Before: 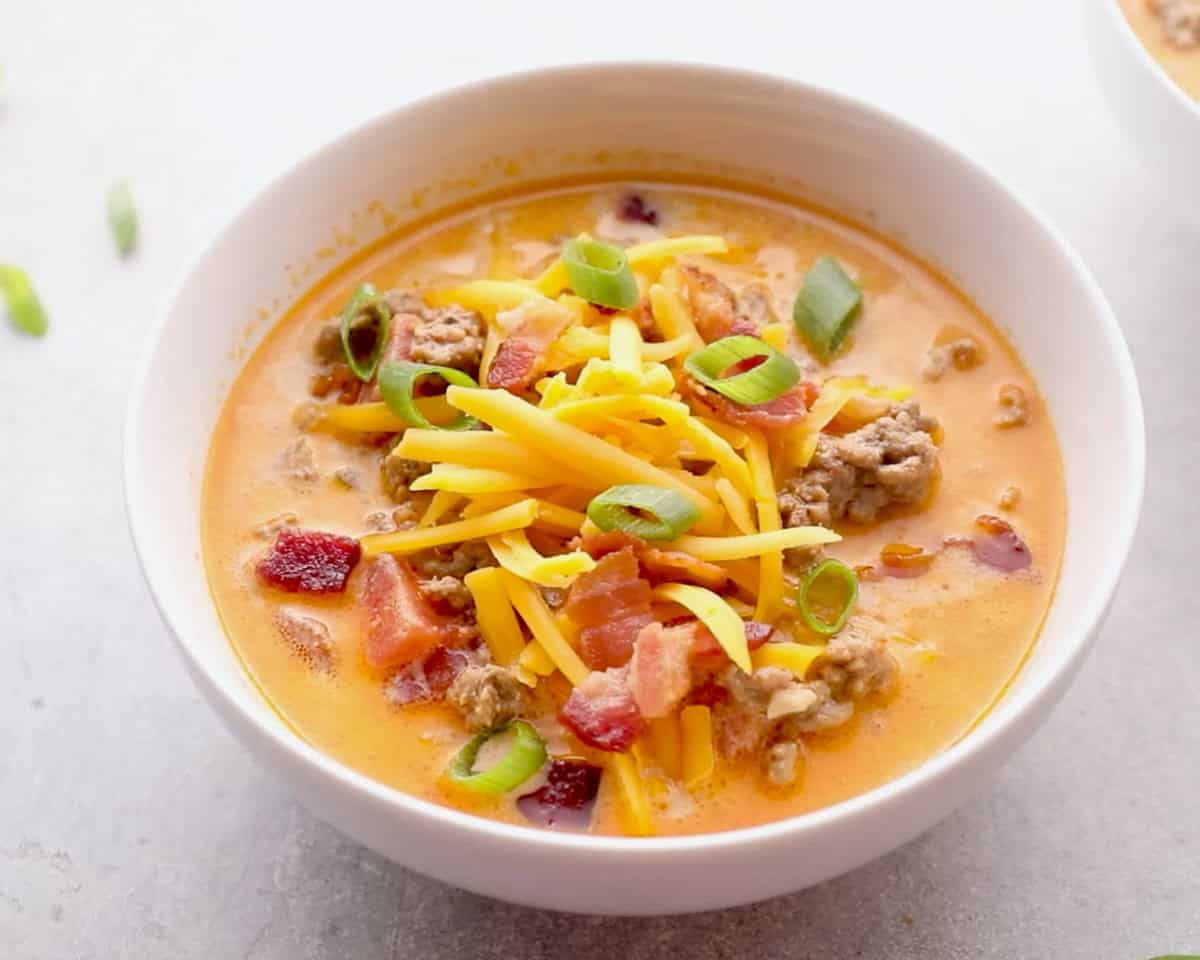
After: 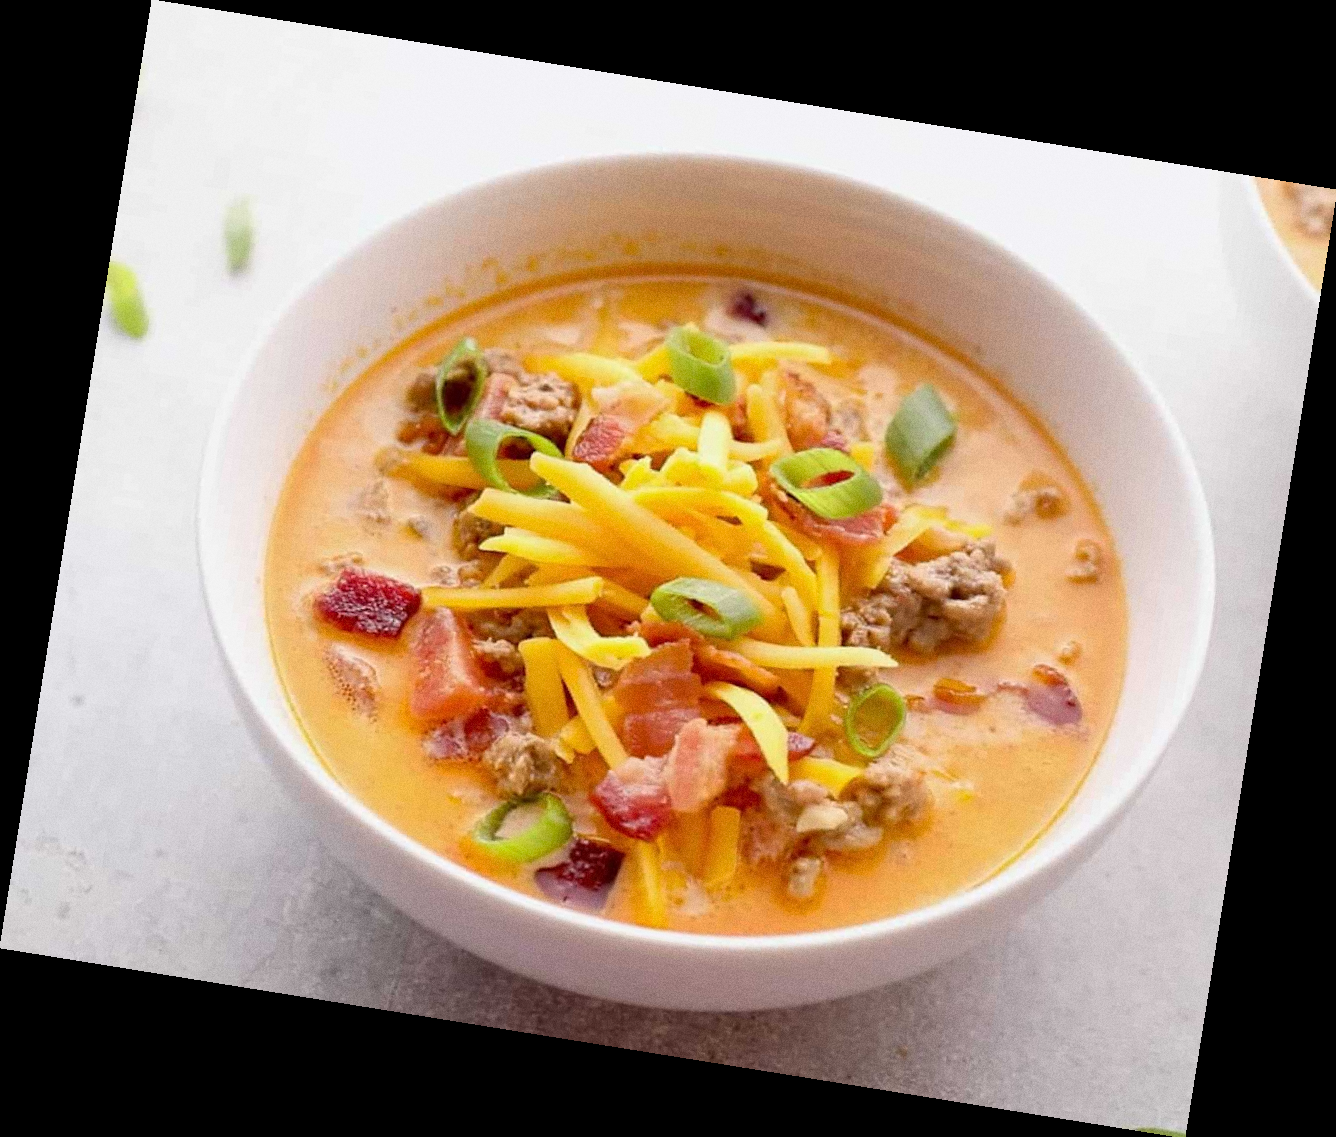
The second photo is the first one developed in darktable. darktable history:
rotate and perspective: rotation 9.12°, automatic cropping off
grain: on, module defaults
